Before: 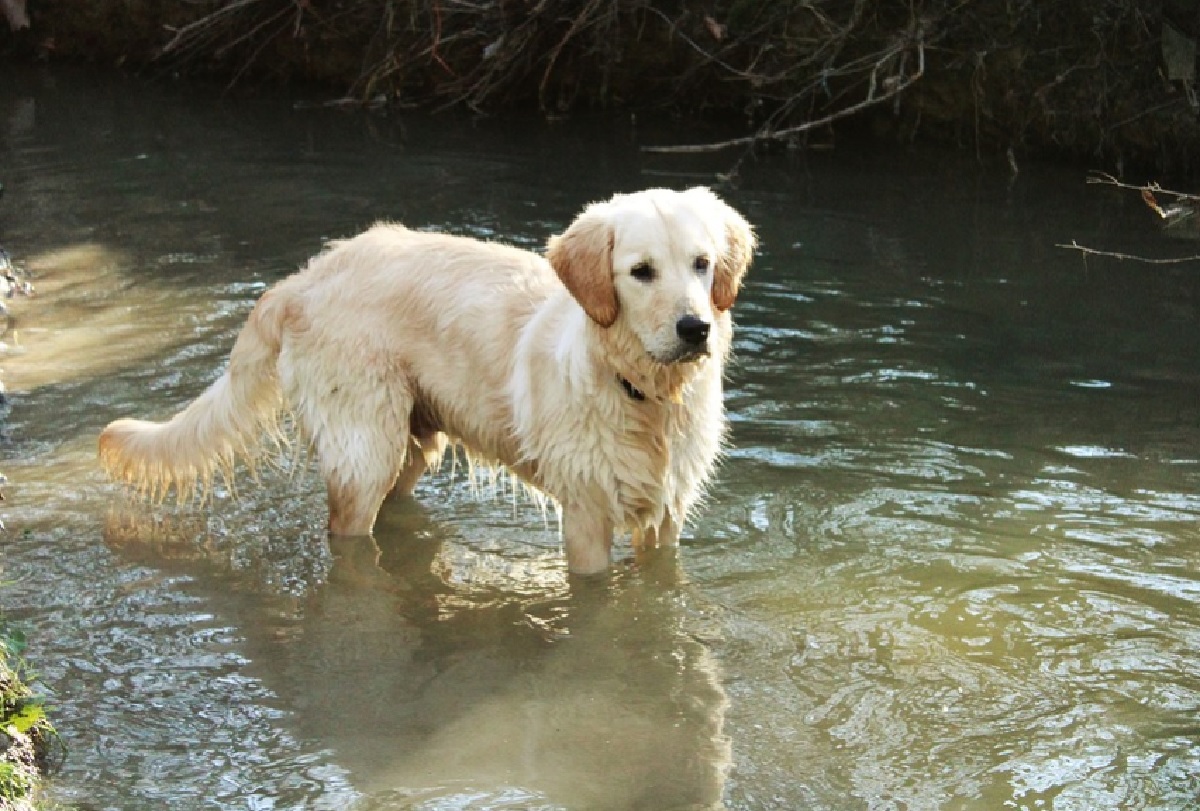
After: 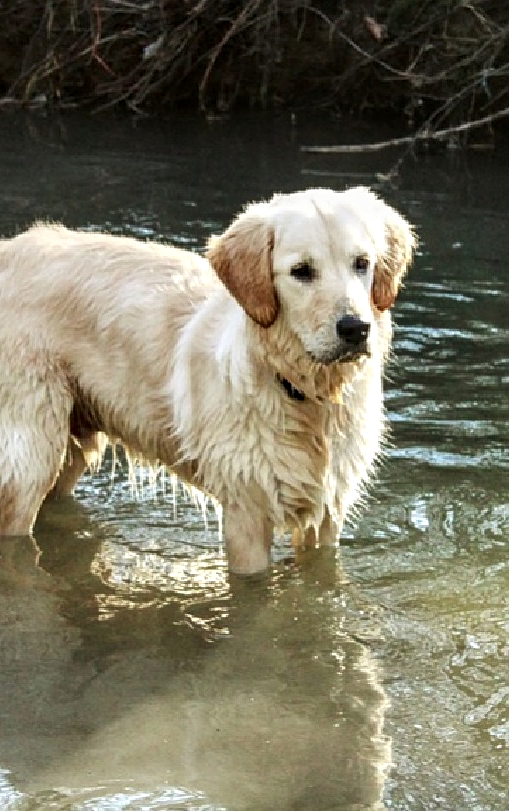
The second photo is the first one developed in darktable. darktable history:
crop: left 28.341%, right 29.217%
sharpen: amount 0.217
local contrast: detail 154%
